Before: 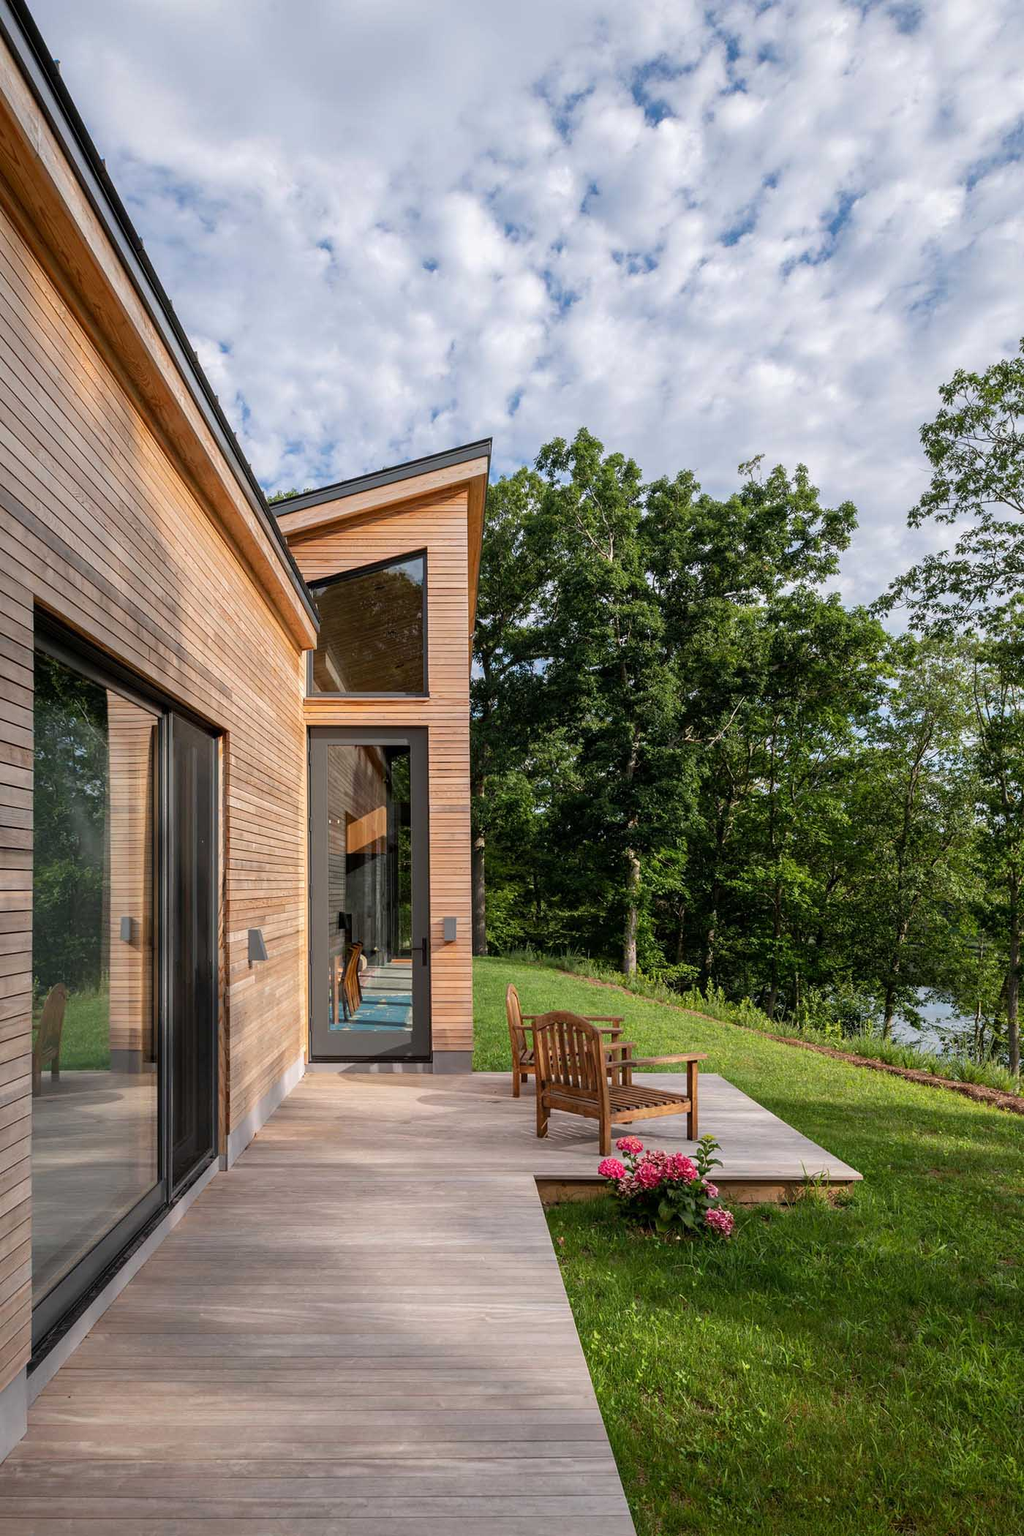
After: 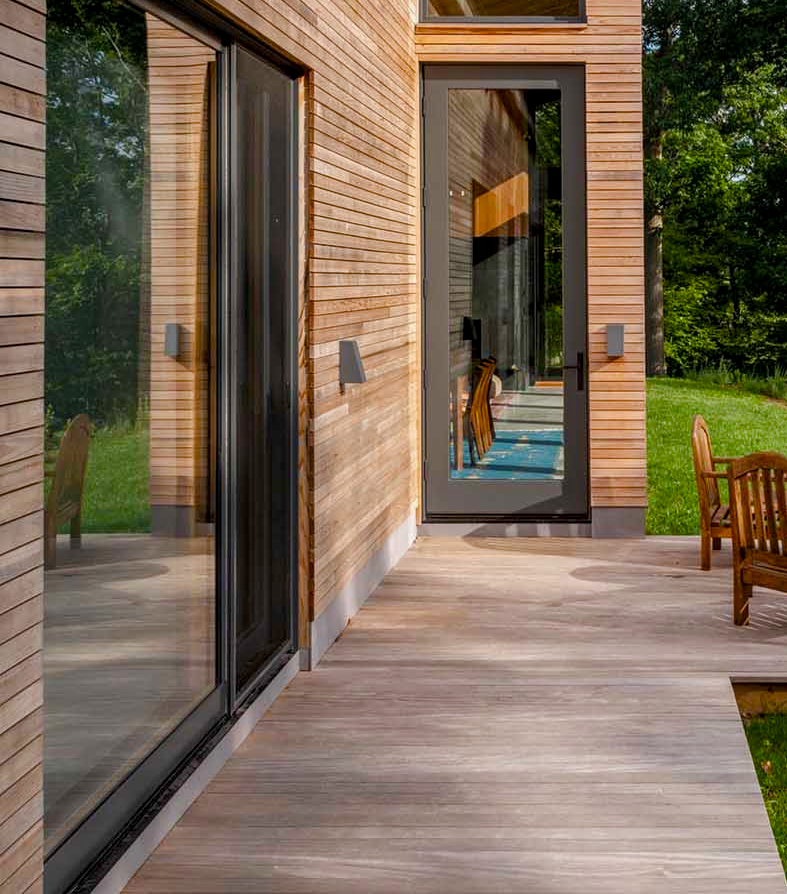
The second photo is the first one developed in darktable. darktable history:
crop: top 44.297%, right 43.722%, bottom 13.105%
color balance rgb: white fulcrum 0.072 EV, perceptual saturation grading › global saturation 0.861%, perceptual saturation grading › highlights -18.036%, perceptual saturation grading › mid-tones 33.462%, perceptual saturation grading › shadows 50.434%, global vibrance 20%
local contrast: on, module defaults
exposure: exposure -0.154 EV, compensate highlight preservation false
